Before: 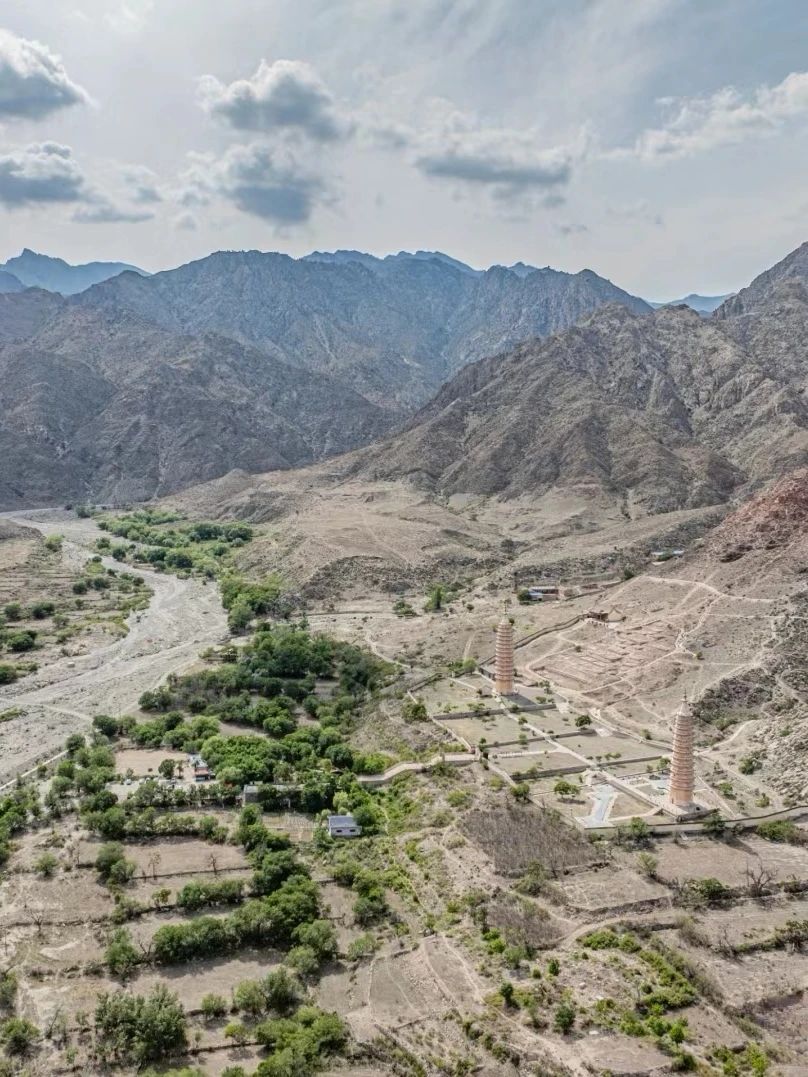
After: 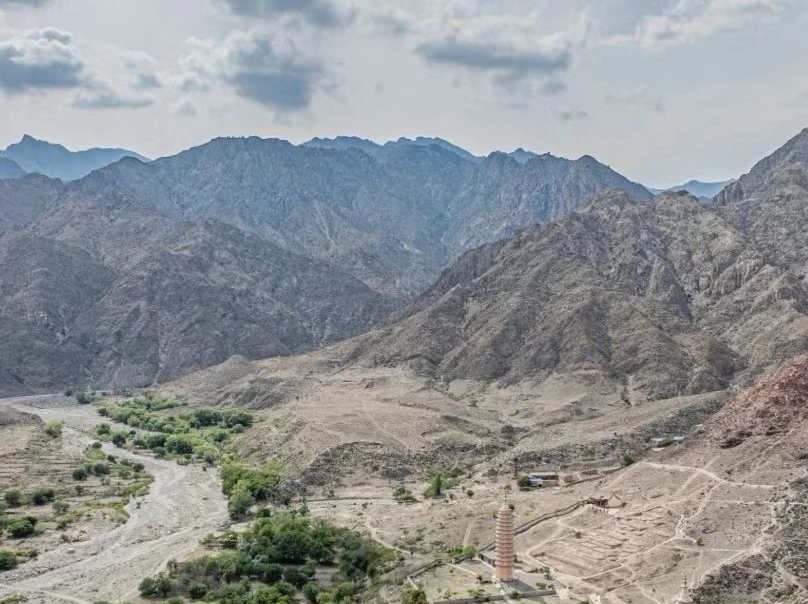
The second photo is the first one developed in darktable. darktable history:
crop and rotate: top 10.605%, bottom 33.274%
rotate and perspective: crop left 0, crop top 0
